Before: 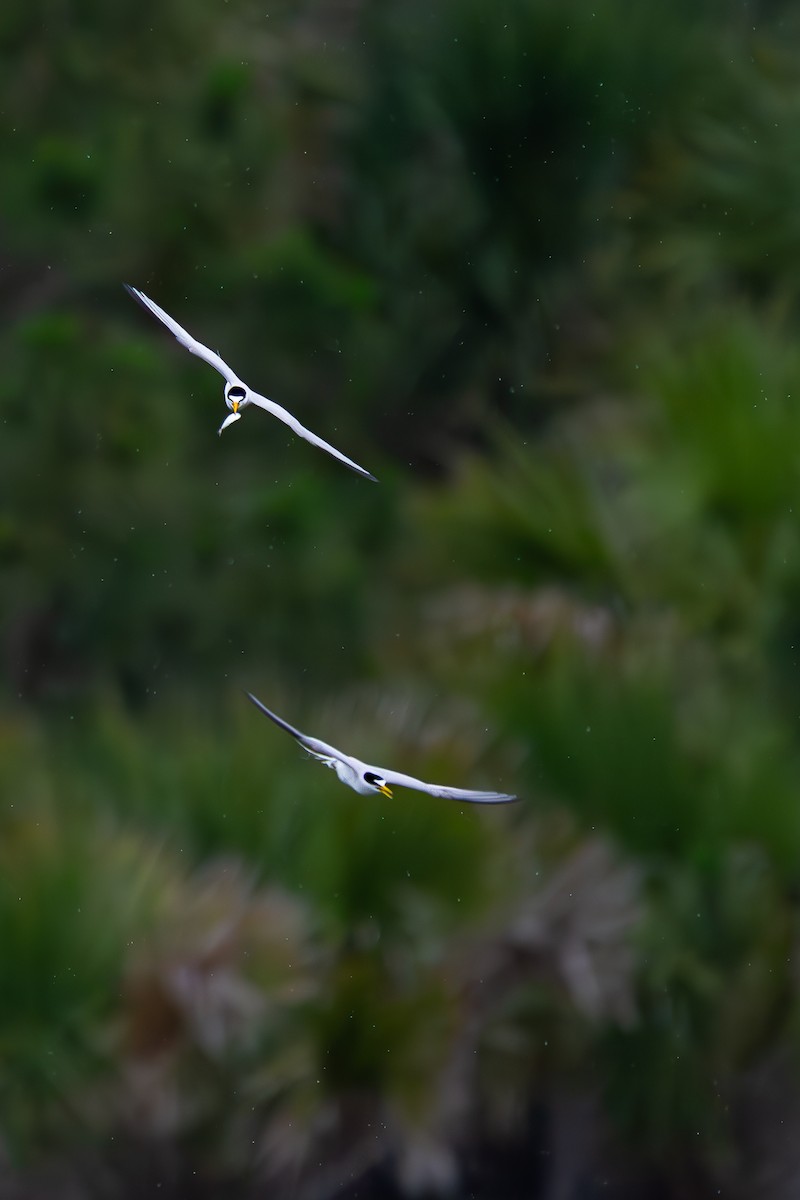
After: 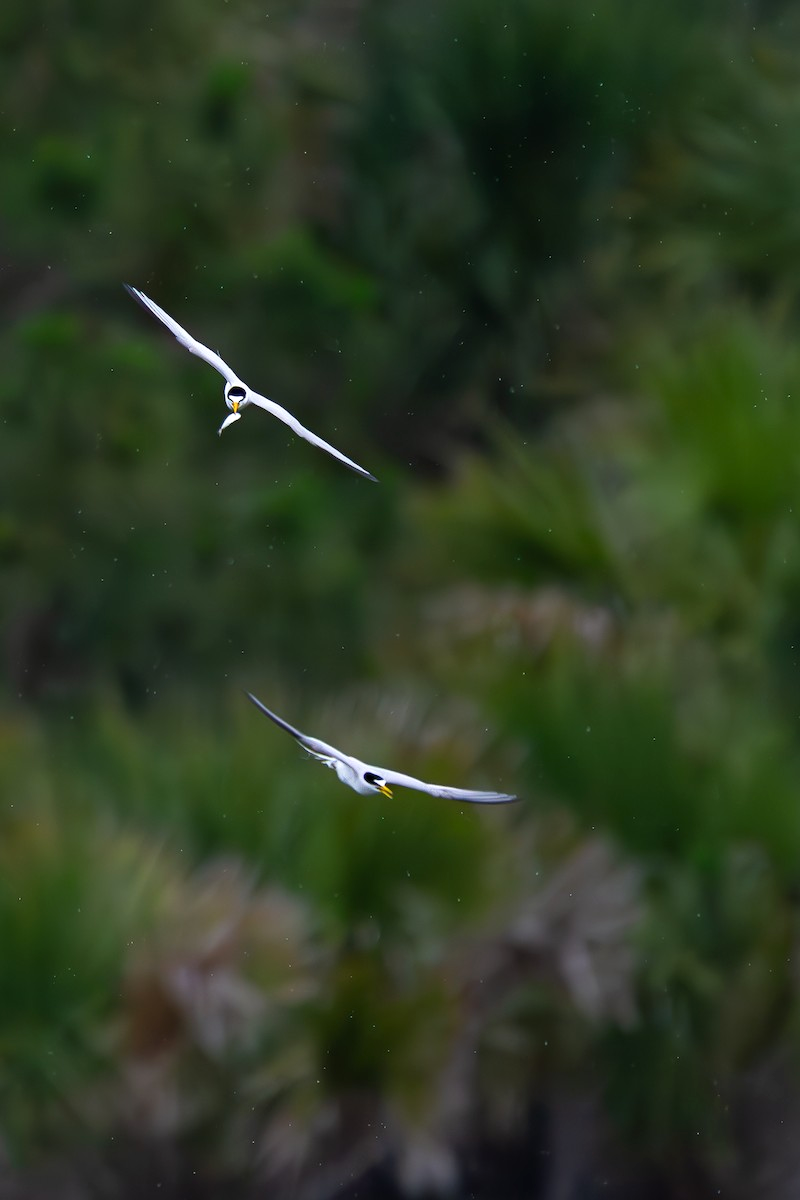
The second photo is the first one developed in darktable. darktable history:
exposure: exposure 0.232 EV, compensate exposure bias true, compensate highlight preservation false
levels: white 99.9%
